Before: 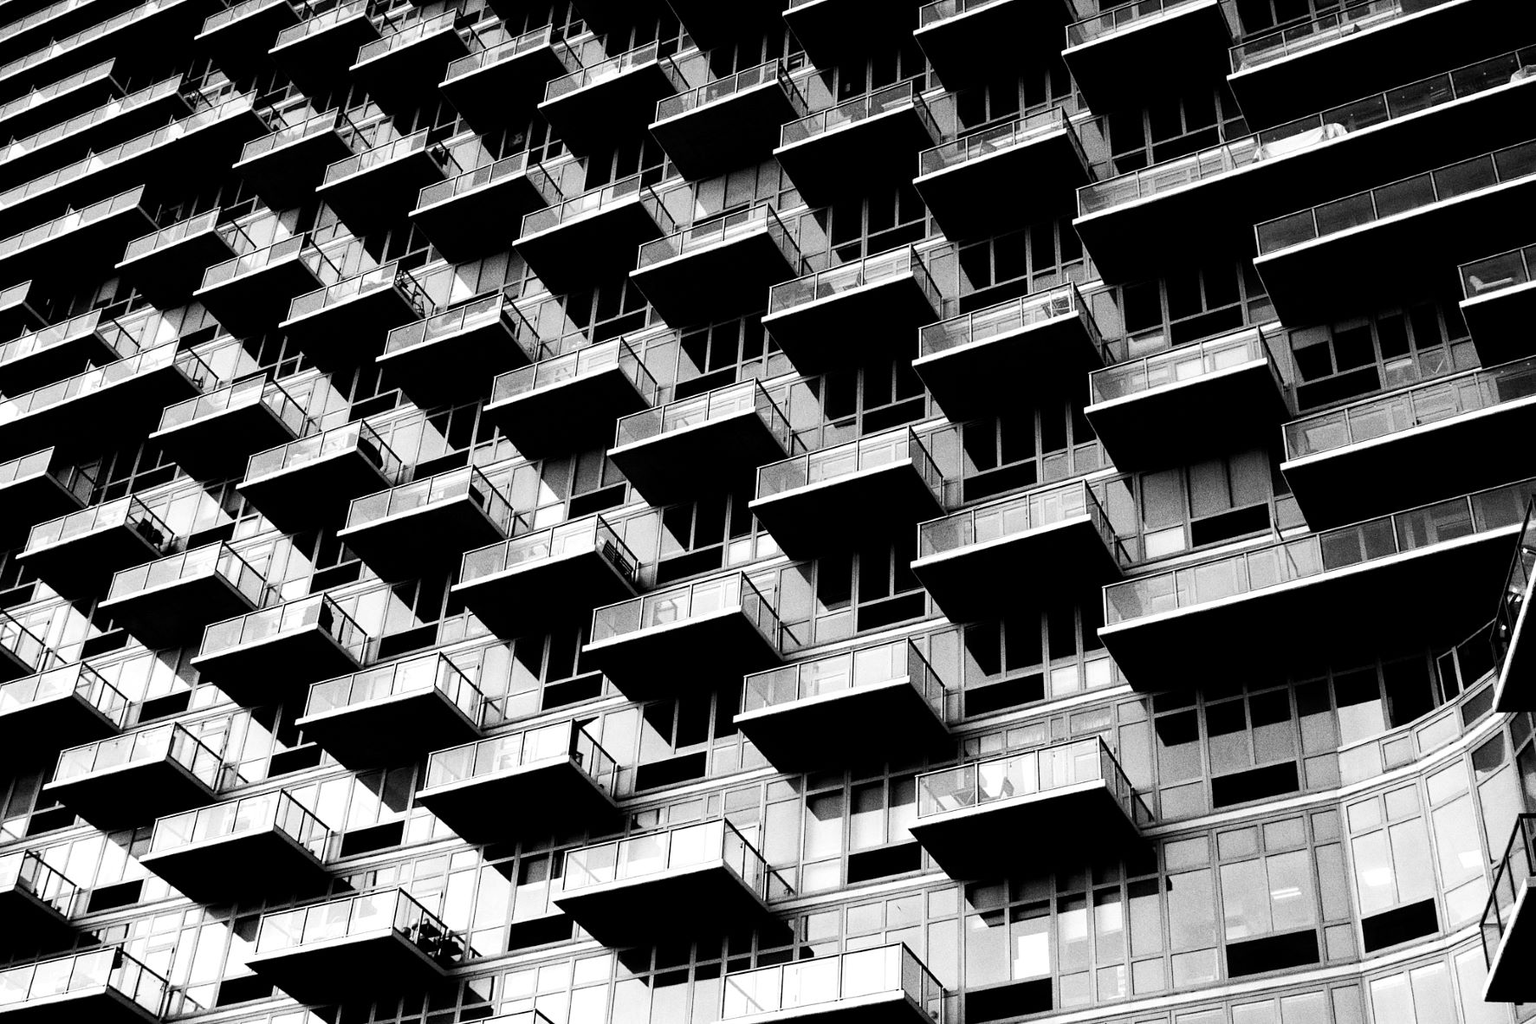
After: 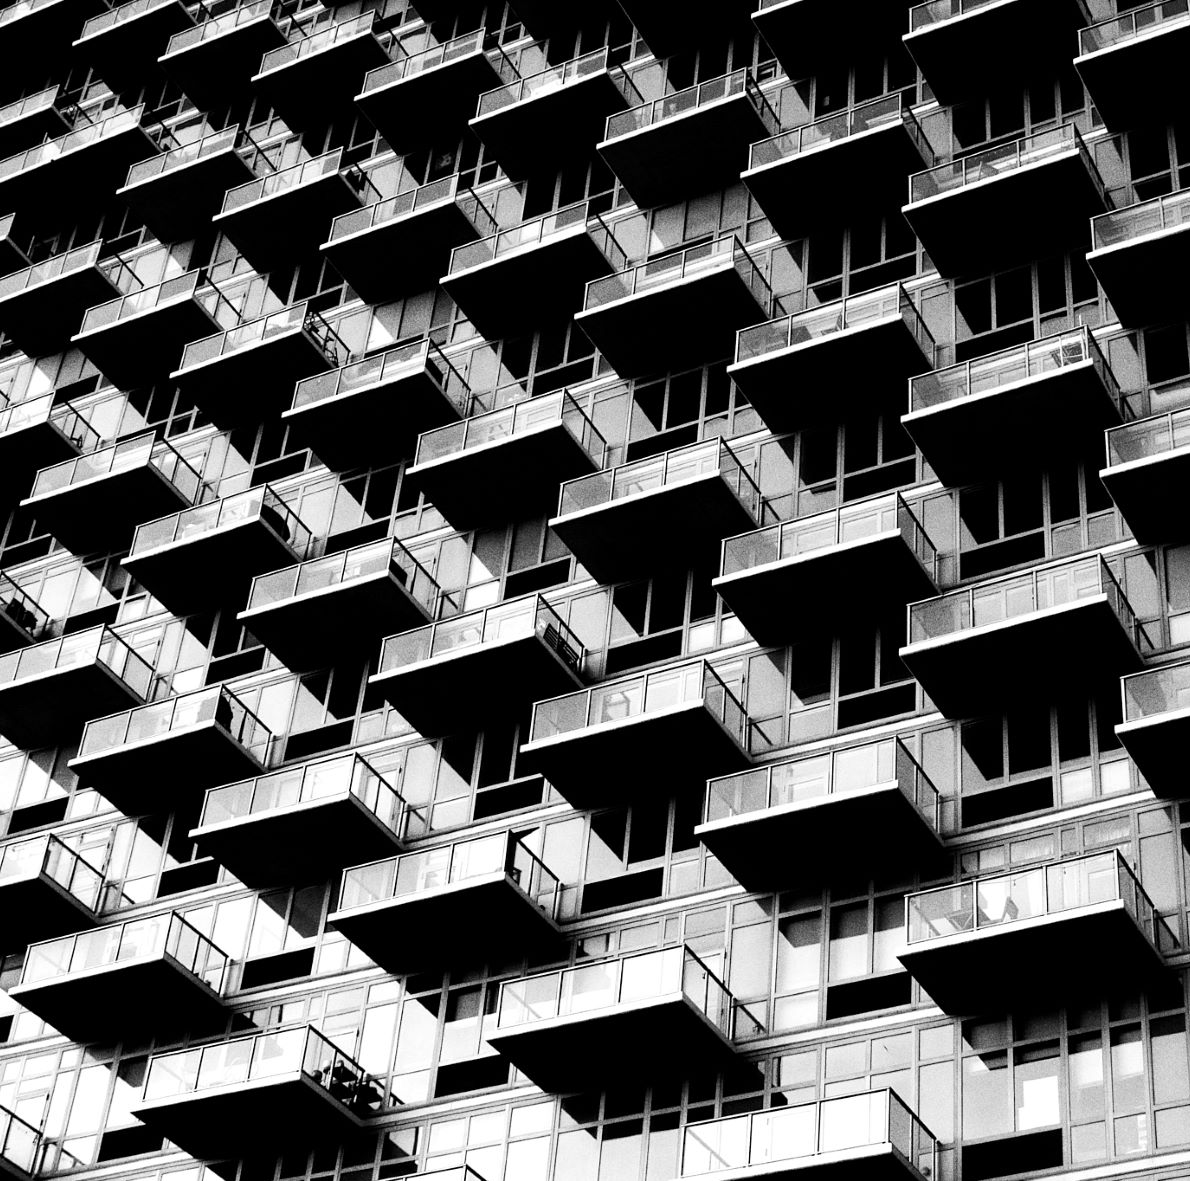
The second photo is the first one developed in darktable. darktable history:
contrast brightness saturation: saturation 0.483
crop and rotate: left 8.597%, right 24.278%
